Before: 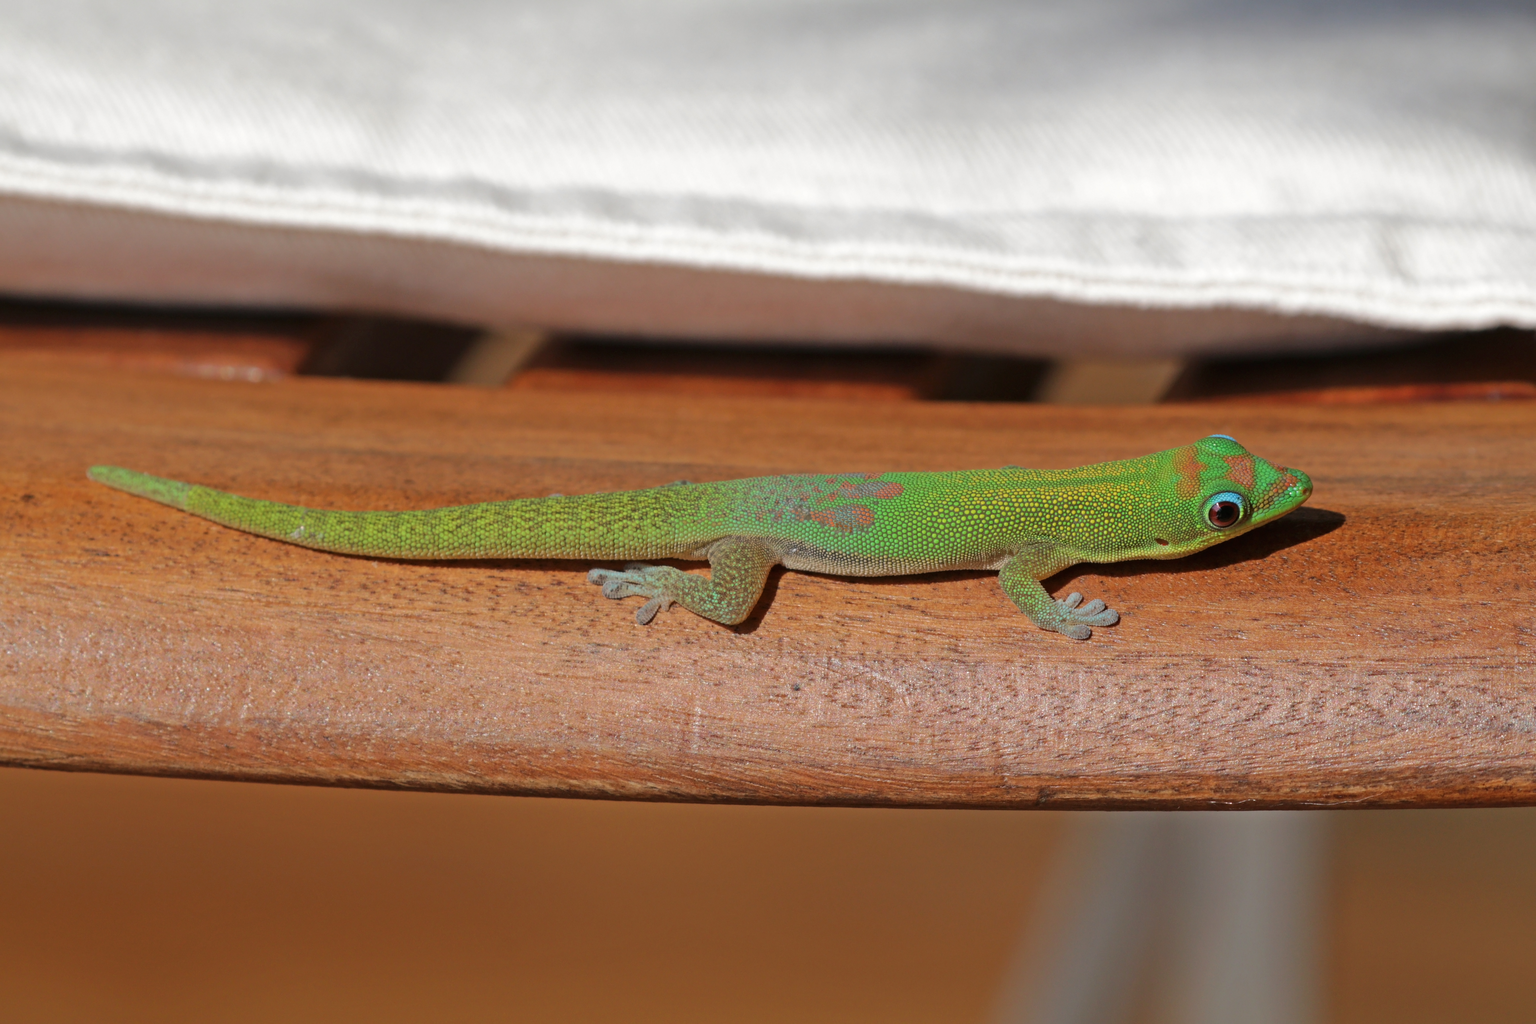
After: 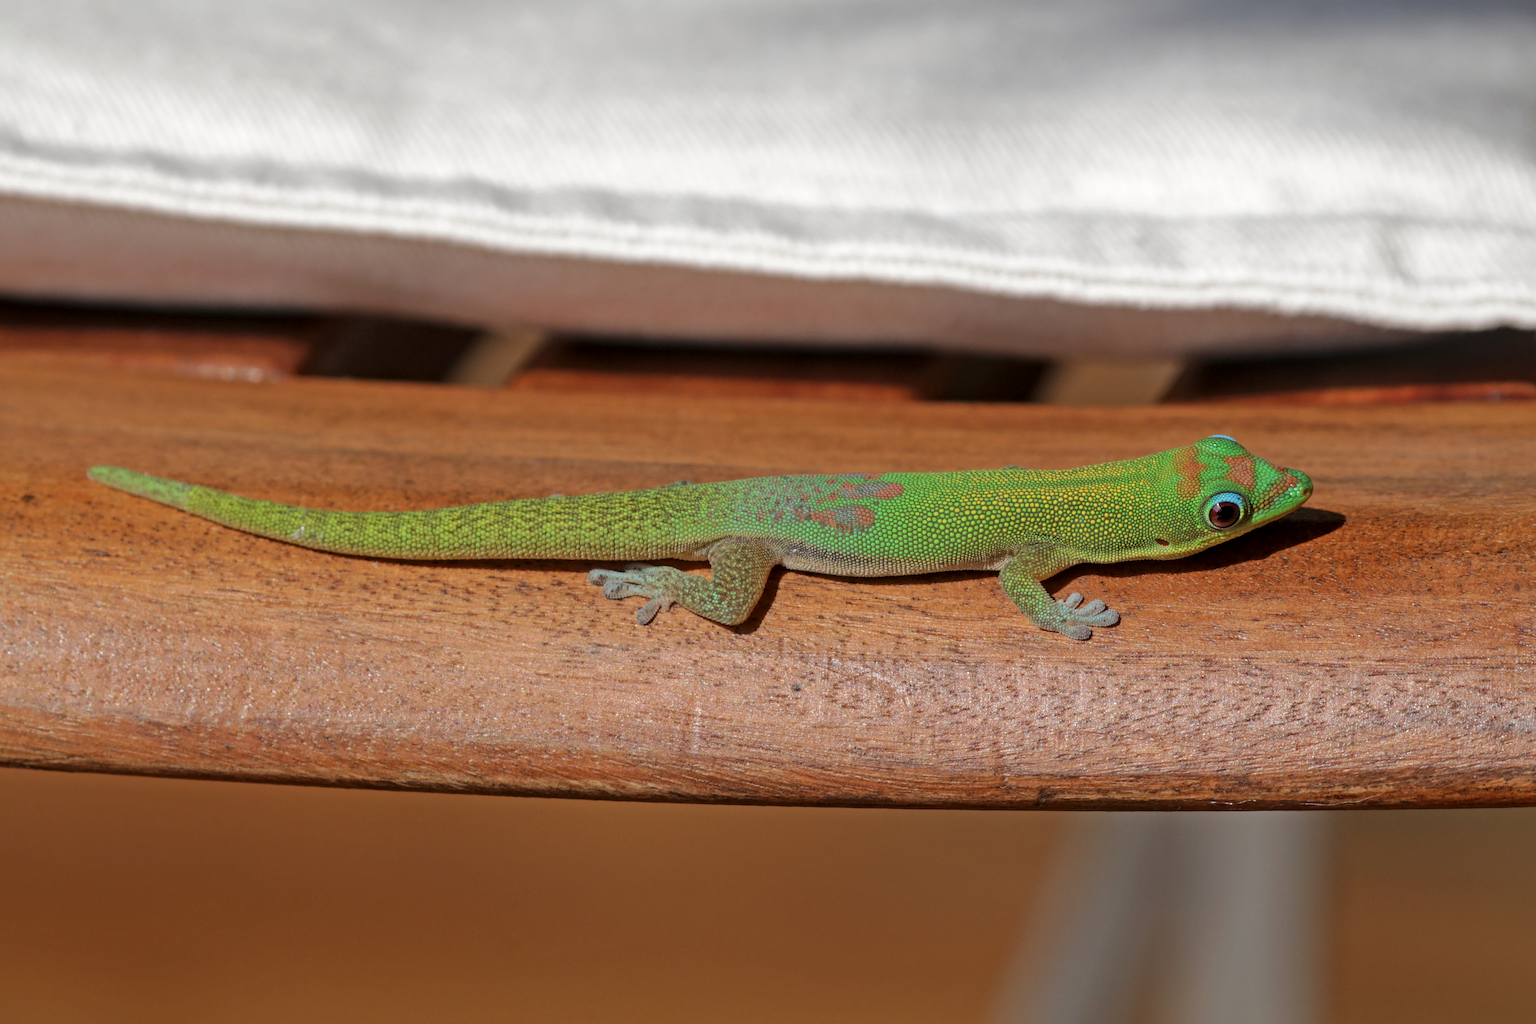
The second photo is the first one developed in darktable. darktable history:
local contrast: on, module defaults
exposure: exposure -0.071 EV, compensate highlight preservation false
